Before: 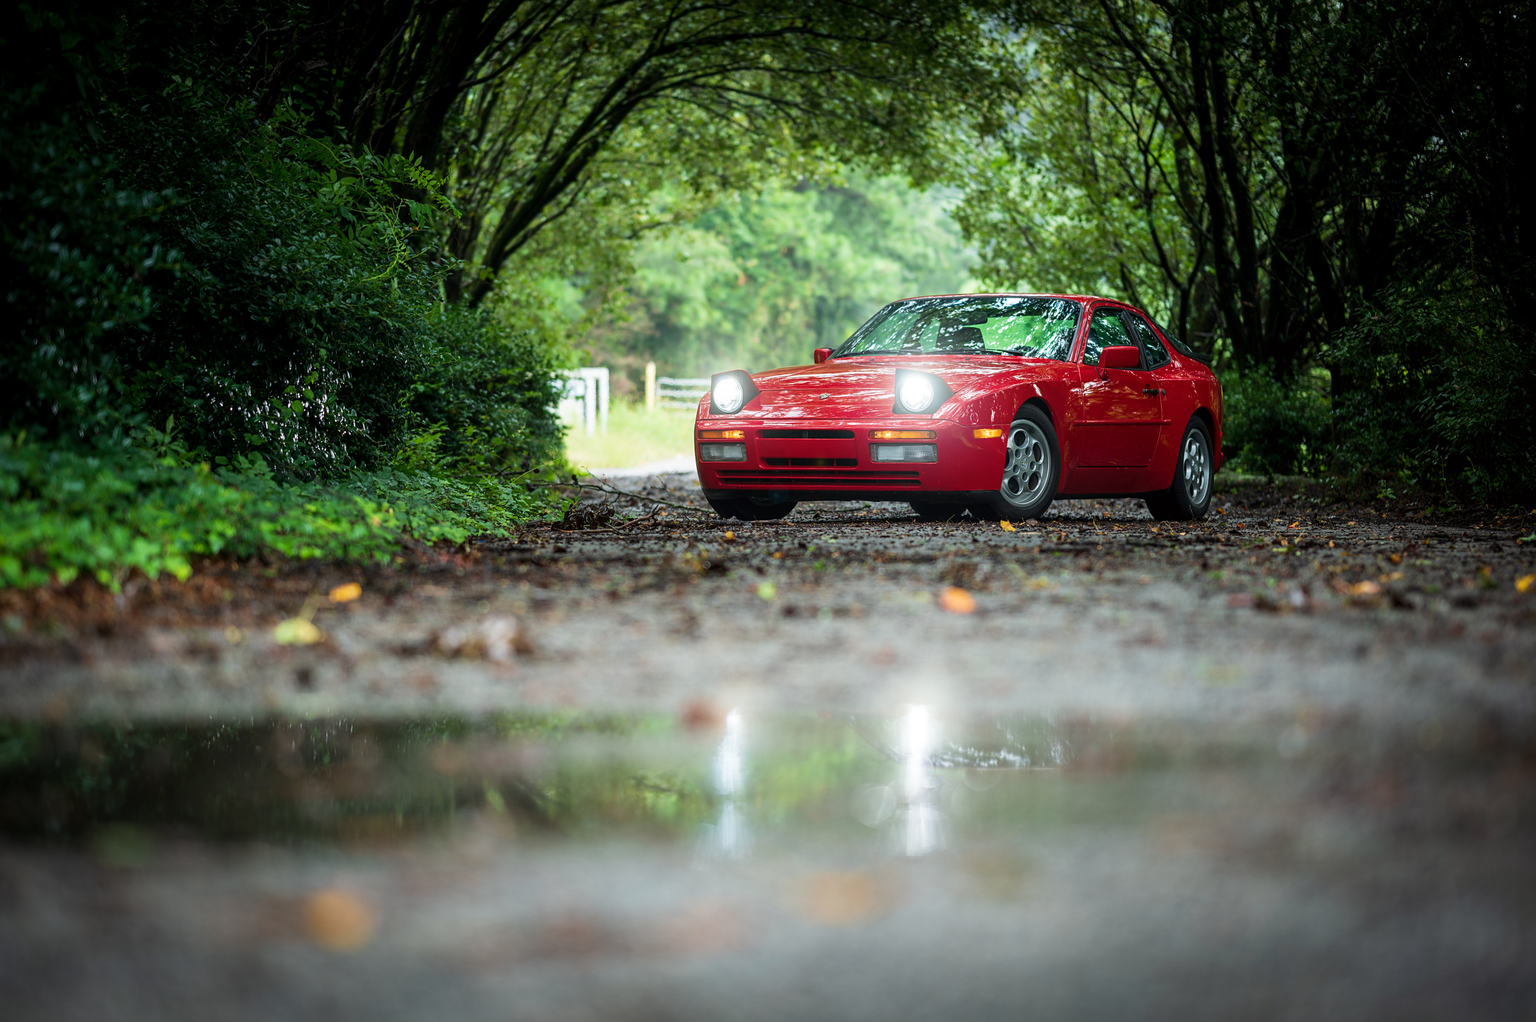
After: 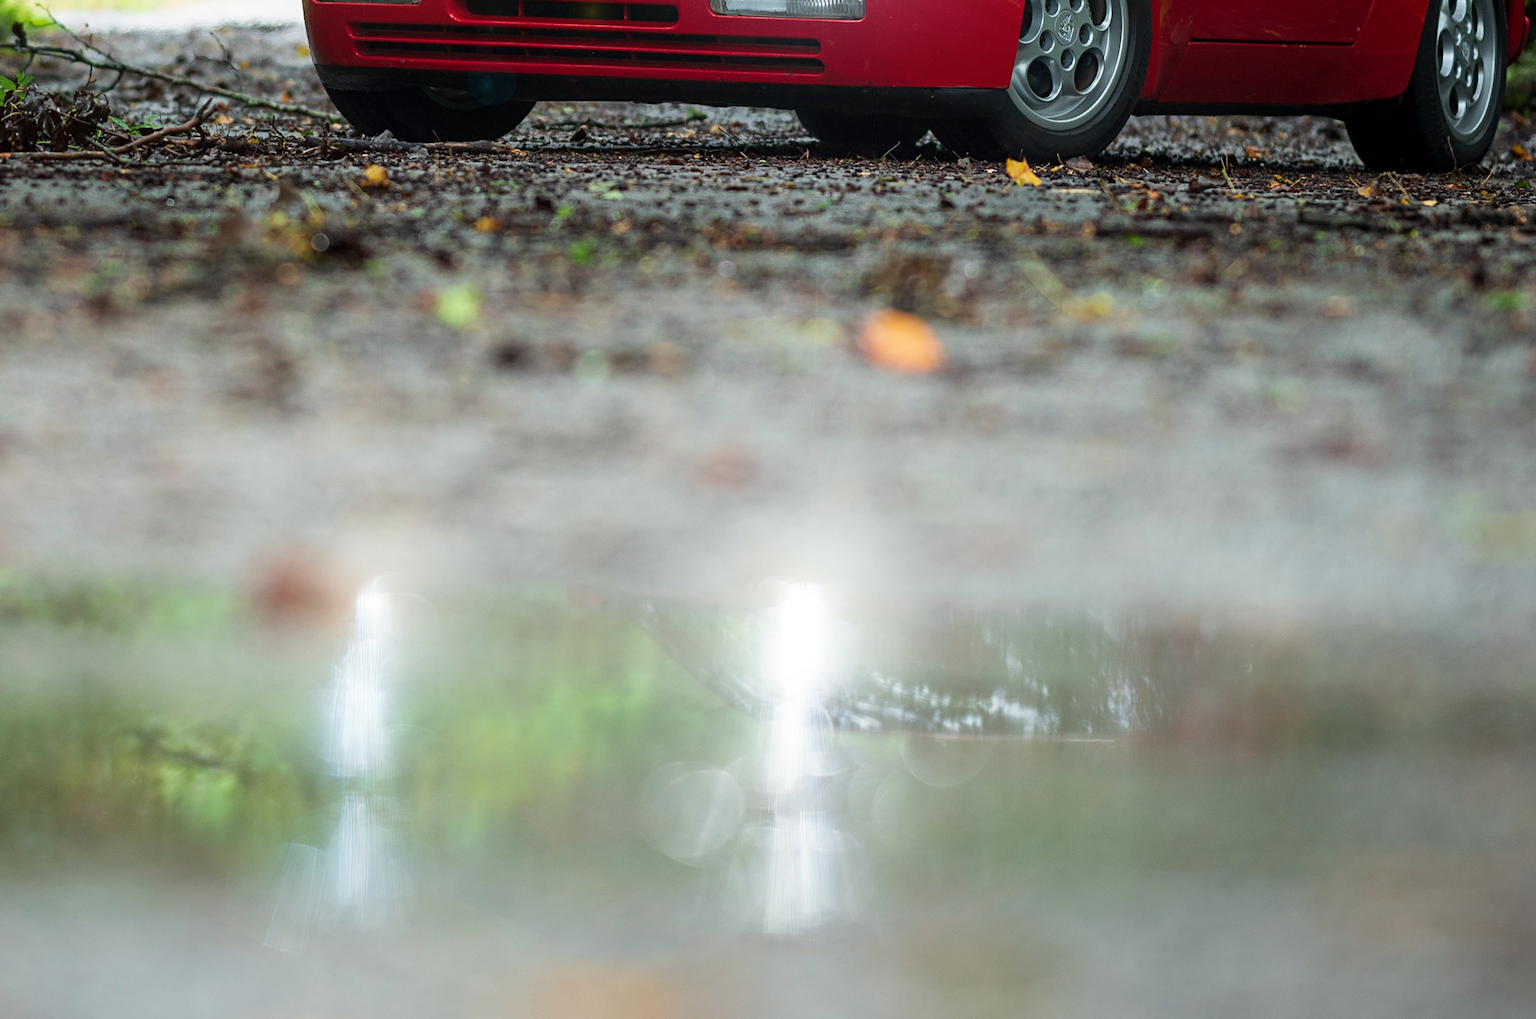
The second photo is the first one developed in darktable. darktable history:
rotate and perspective: rotation 1.72°, automatic cropping off
crop: left 37.221%, top 45.169%, right 20.63%, bottom 13.777%
